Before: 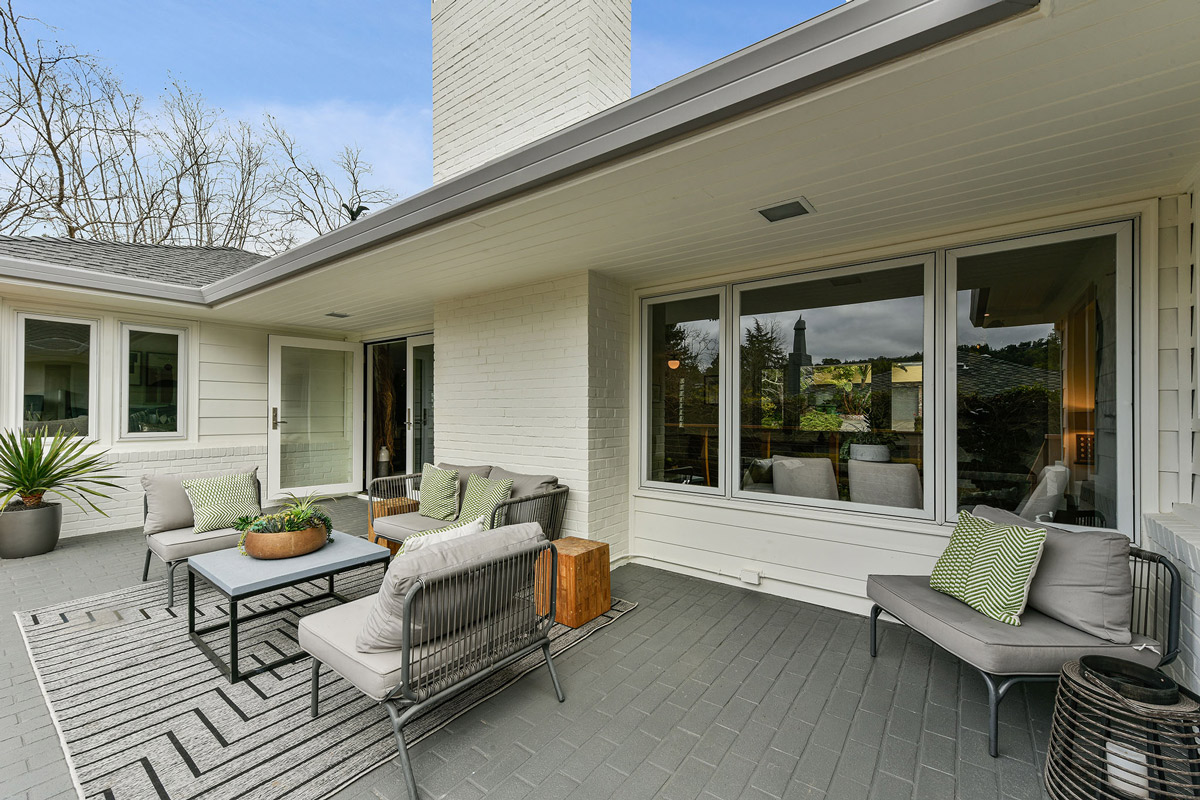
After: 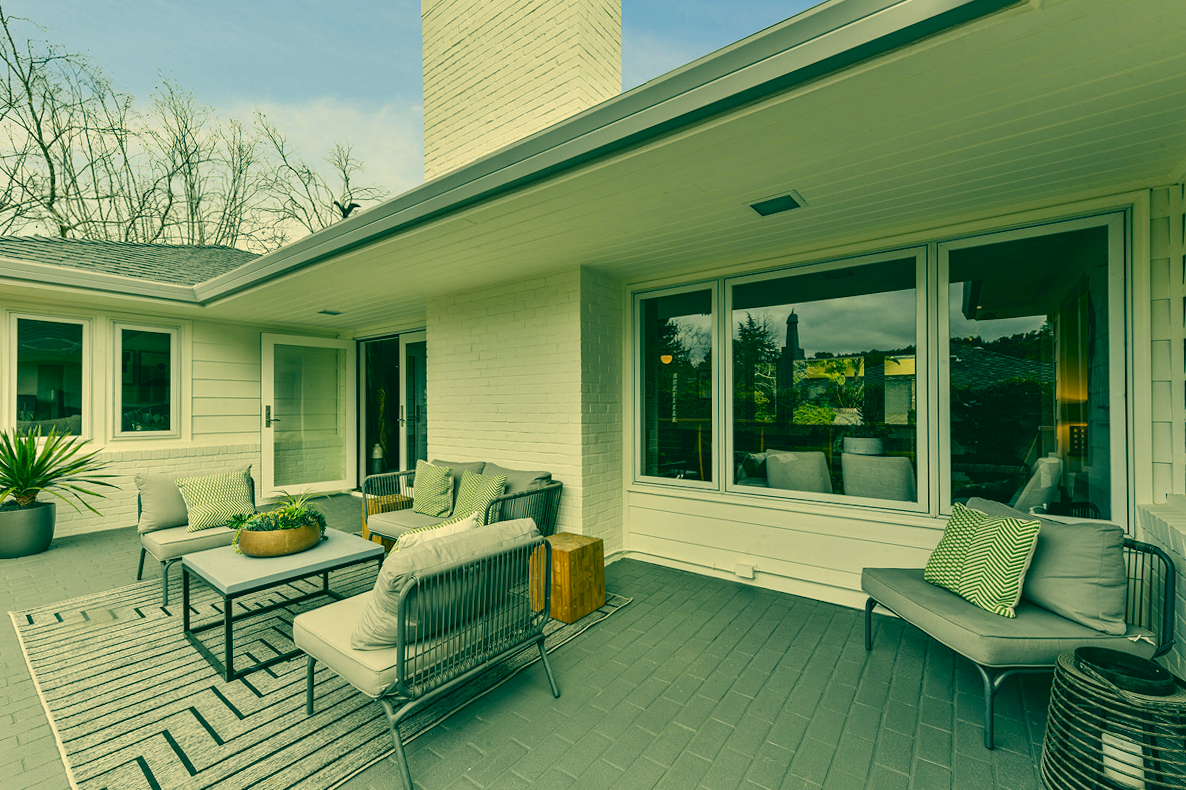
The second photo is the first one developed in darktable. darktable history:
rotate and perspective: rotation -0.45°, automatic cropping original format, crop left 0.008, crop right 0.992, crop top 0.012, crop bottom 0.988
color correction: highlights a* 1.83, highlights b* 34.02, shadows a* -36.68, shadows b* -5.48
